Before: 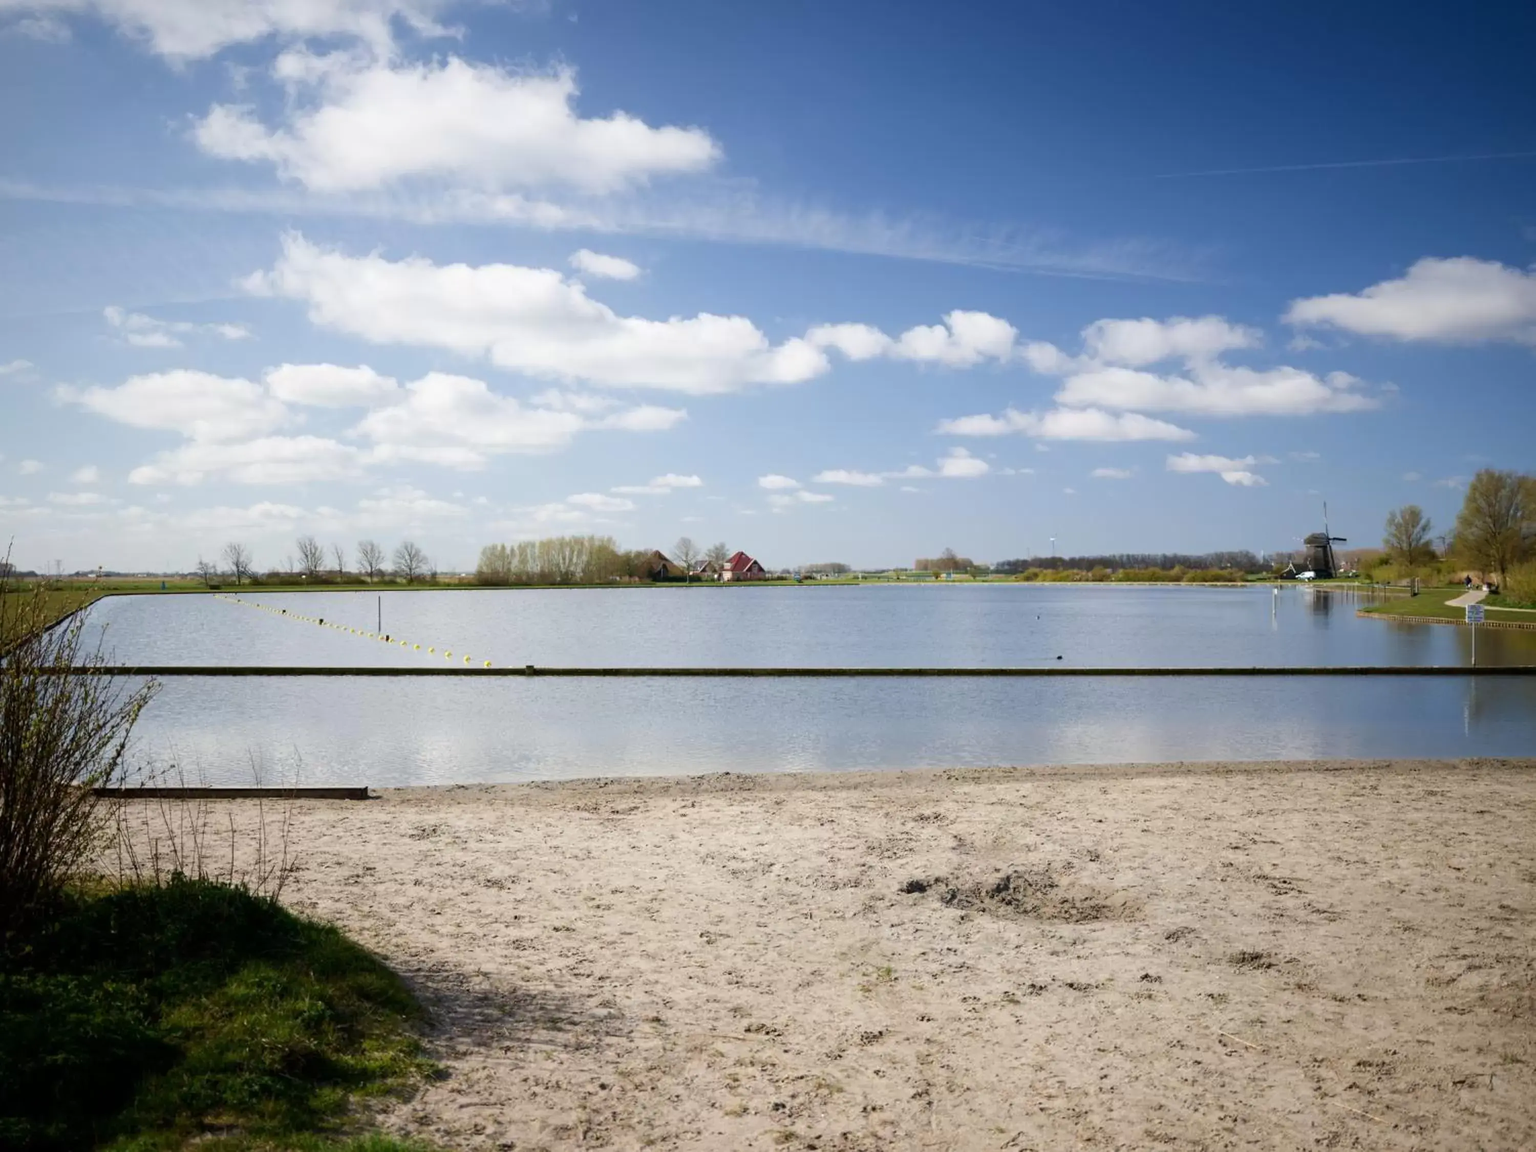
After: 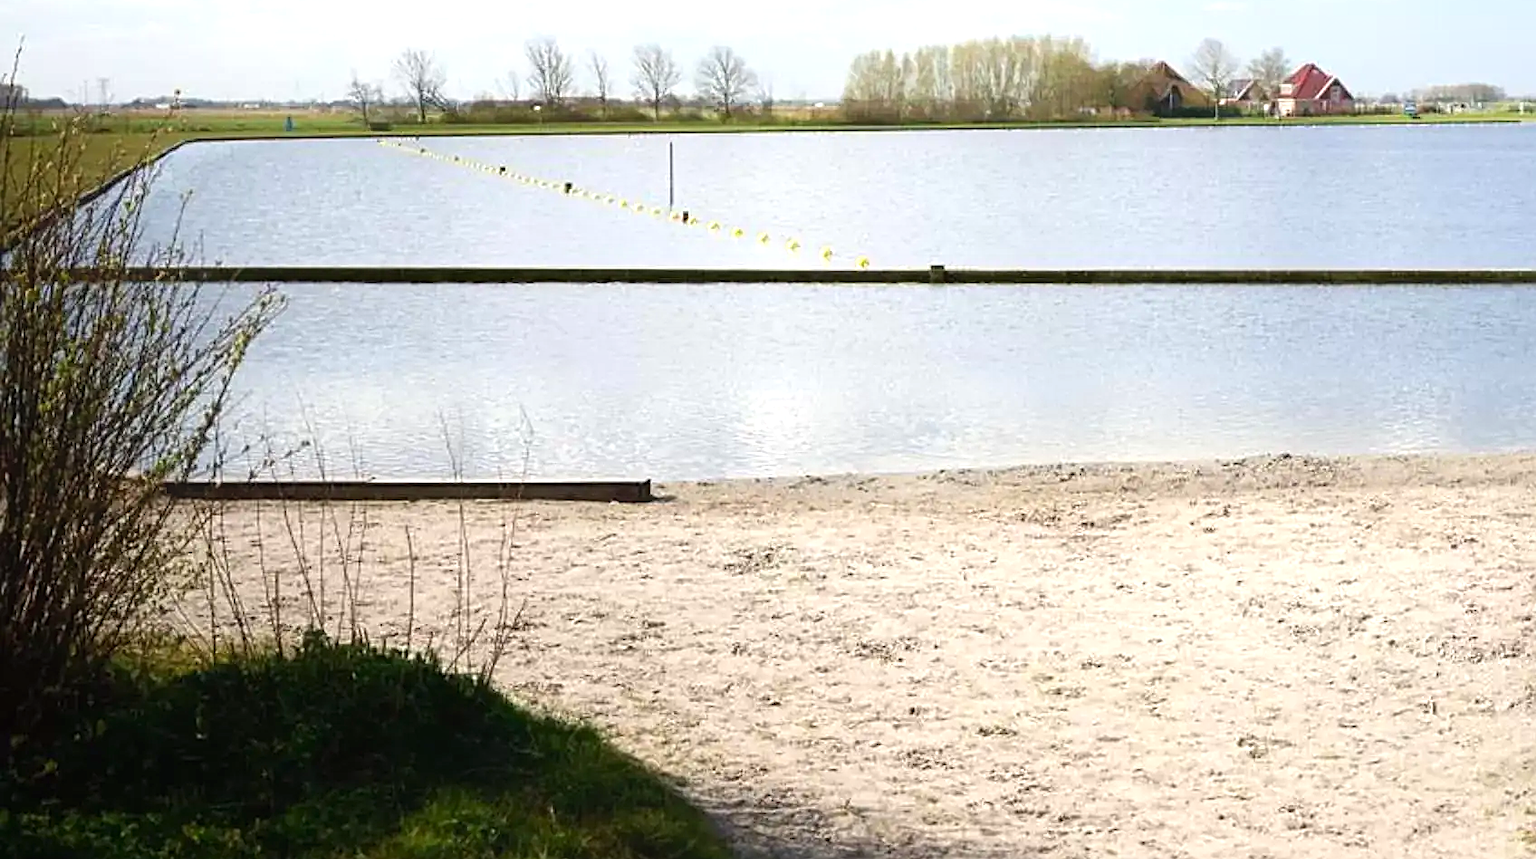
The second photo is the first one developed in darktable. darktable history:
contrast equalizer: octaves 7, y [[0.439, 0.44, 0.442, 0.457, 0.493, 0.498], [0.5 ×6], [0.5 ×6], [0 ×6], [0 ×6]]
crop: top 44.79%, right 43.435%, bottom 12.997%
exposure: black level correction 0, exposure 0.7 EV, compensate highlight preservation false
sharpen: on, module defaults
